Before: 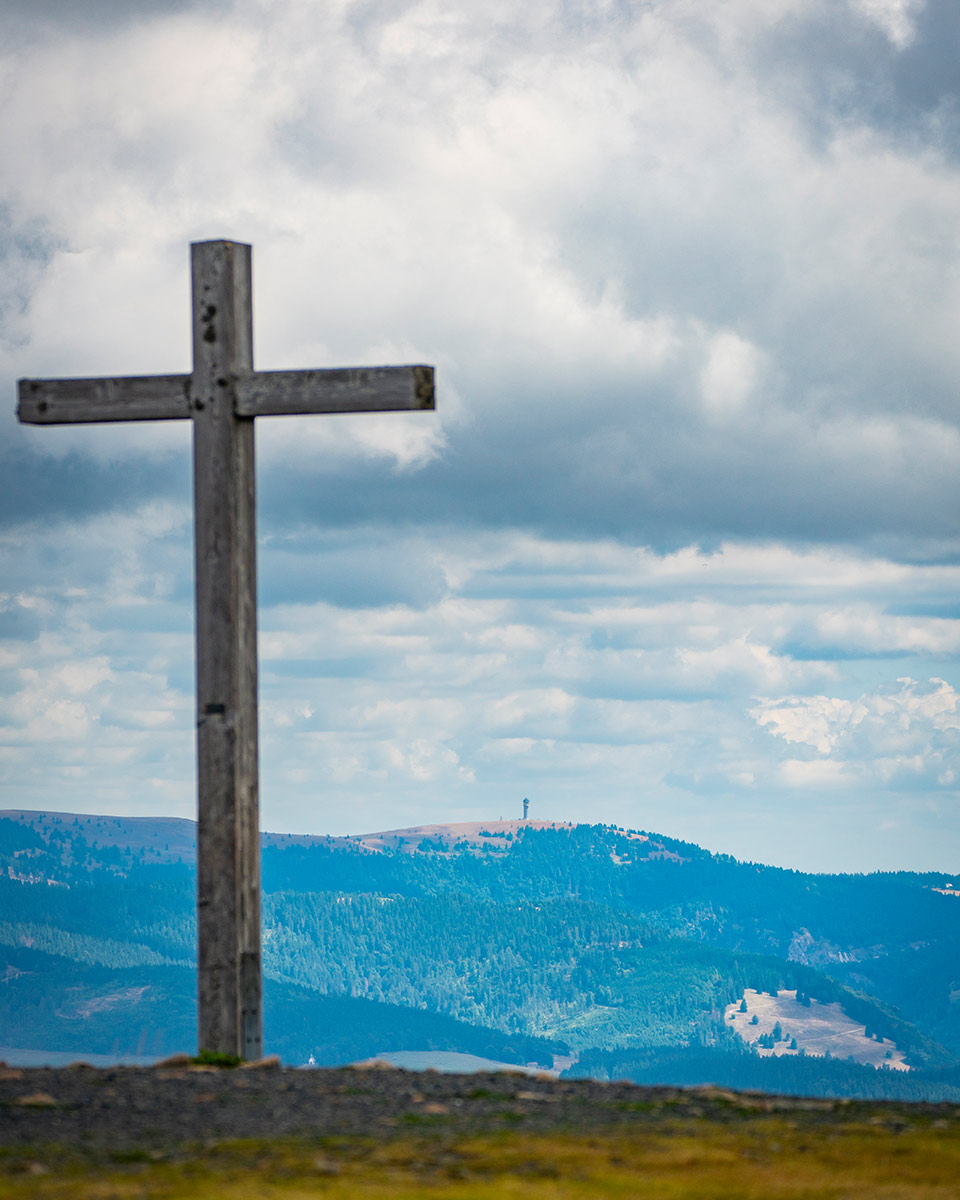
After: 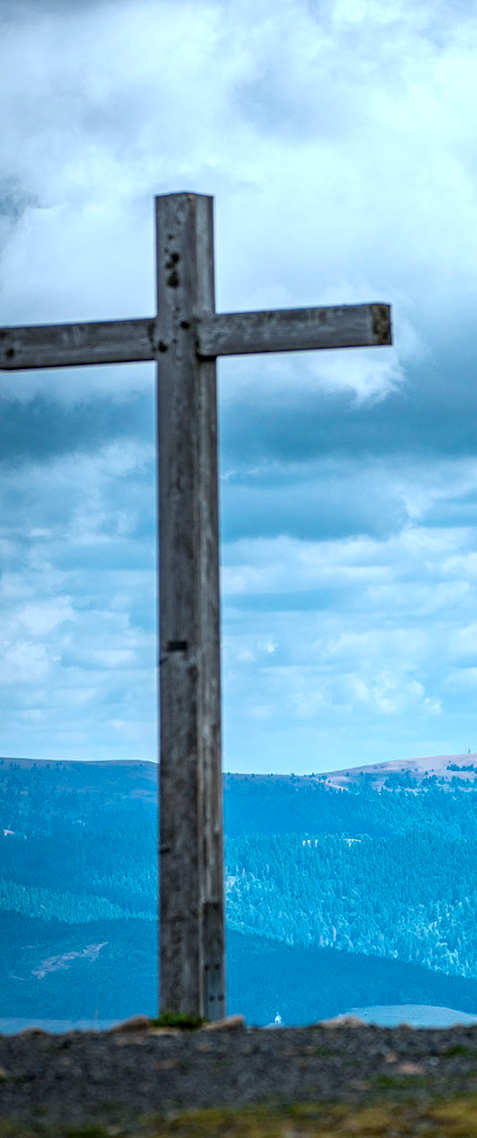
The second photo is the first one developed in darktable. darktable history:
levels: mode automatic, gray 50.8%
local contrast: on, module defaults
color correction: highlights a* -9.35, highlights b* -23.15
rotate and perspective: rotation -1.68°, lens shift (vertical) -0.146, crop left 0.049, crop right 0.912, crop top 0.032, crop bottom 0.96
contrast brightness saturation: saturation -0.05
crop: left 0.587%, right 45.588%, bottom 0.086%
